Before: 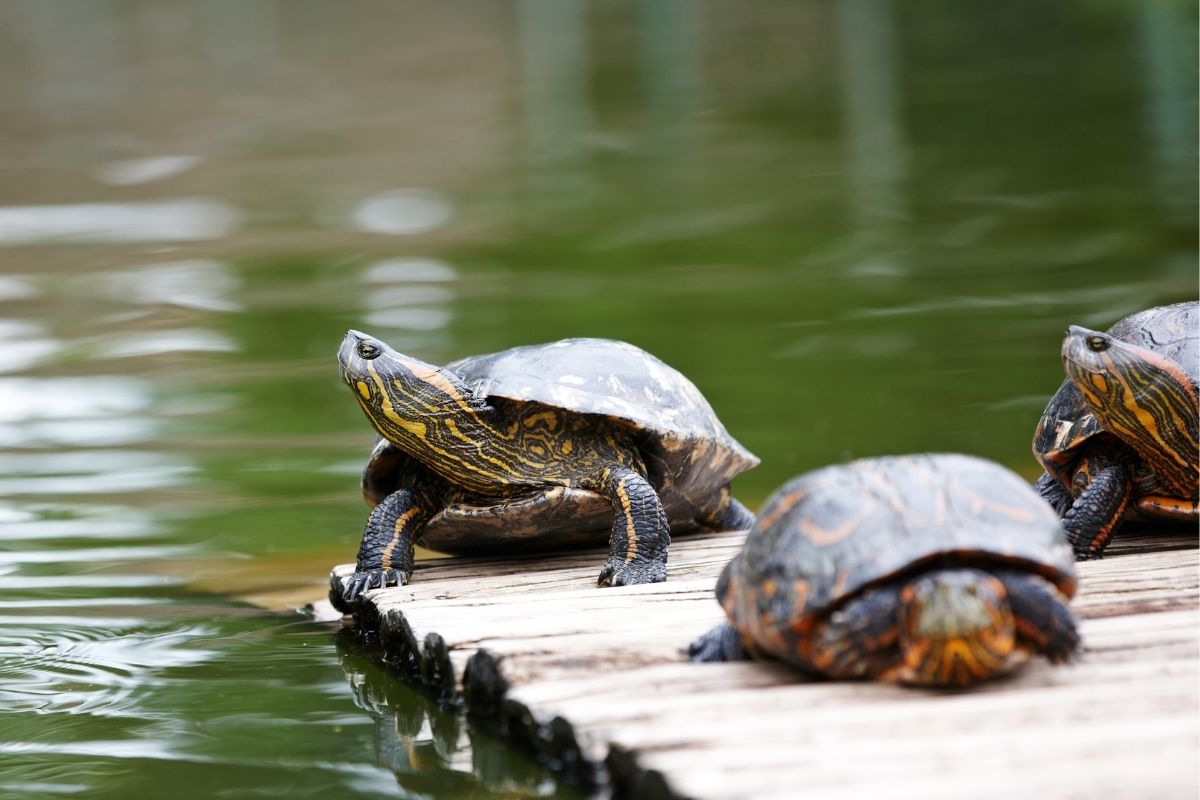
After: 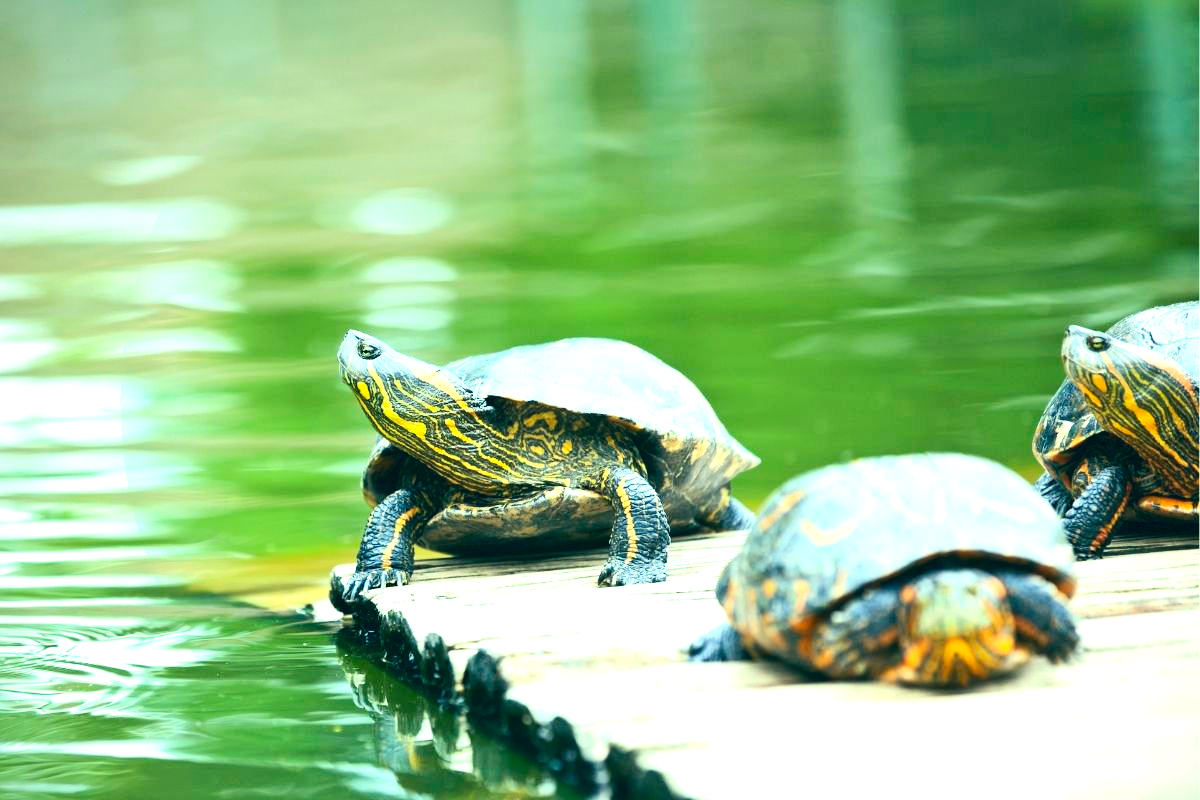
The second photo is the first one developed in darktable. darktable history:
vignetting: fall-off radius 61.09%, brightness -0.376, saturation 0.007, dithering 8-bit output, unbound false
contrast brightness saturation: contrast 0.2, brightness 0.169, saturation 0.226
exposure: black level correction 0, exposure 1.199 EV, compensate highlight preservation false
color correction: highlights a* -19.77, highlights b* 9.8, shadows a* -20.21, shadows b* -10.93
